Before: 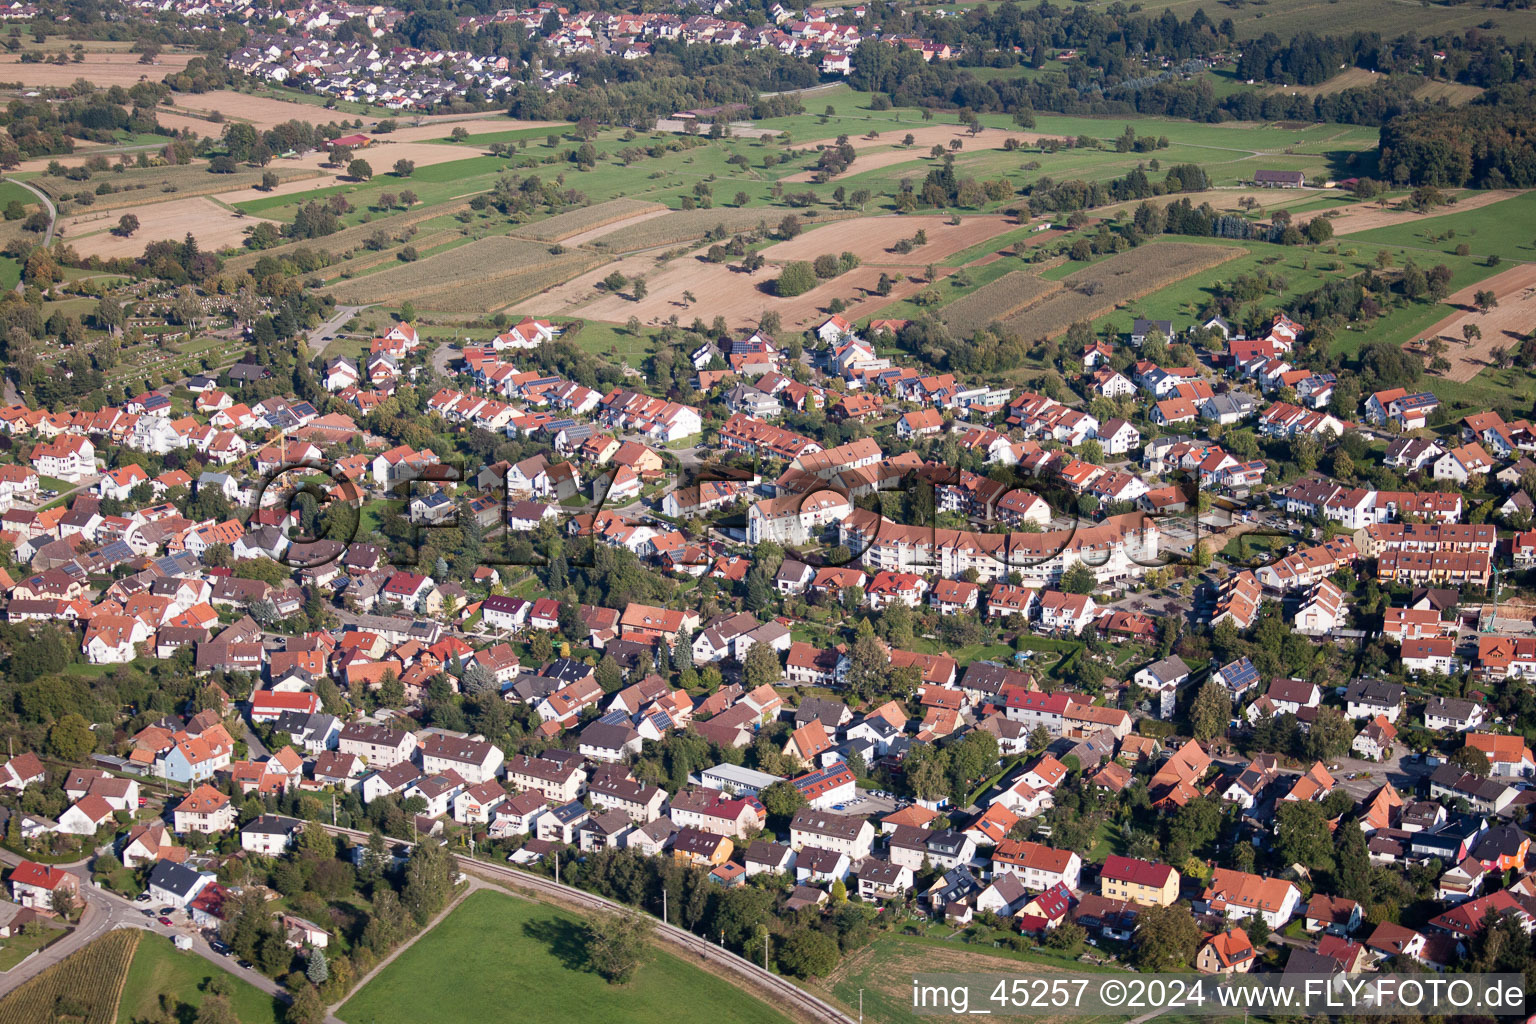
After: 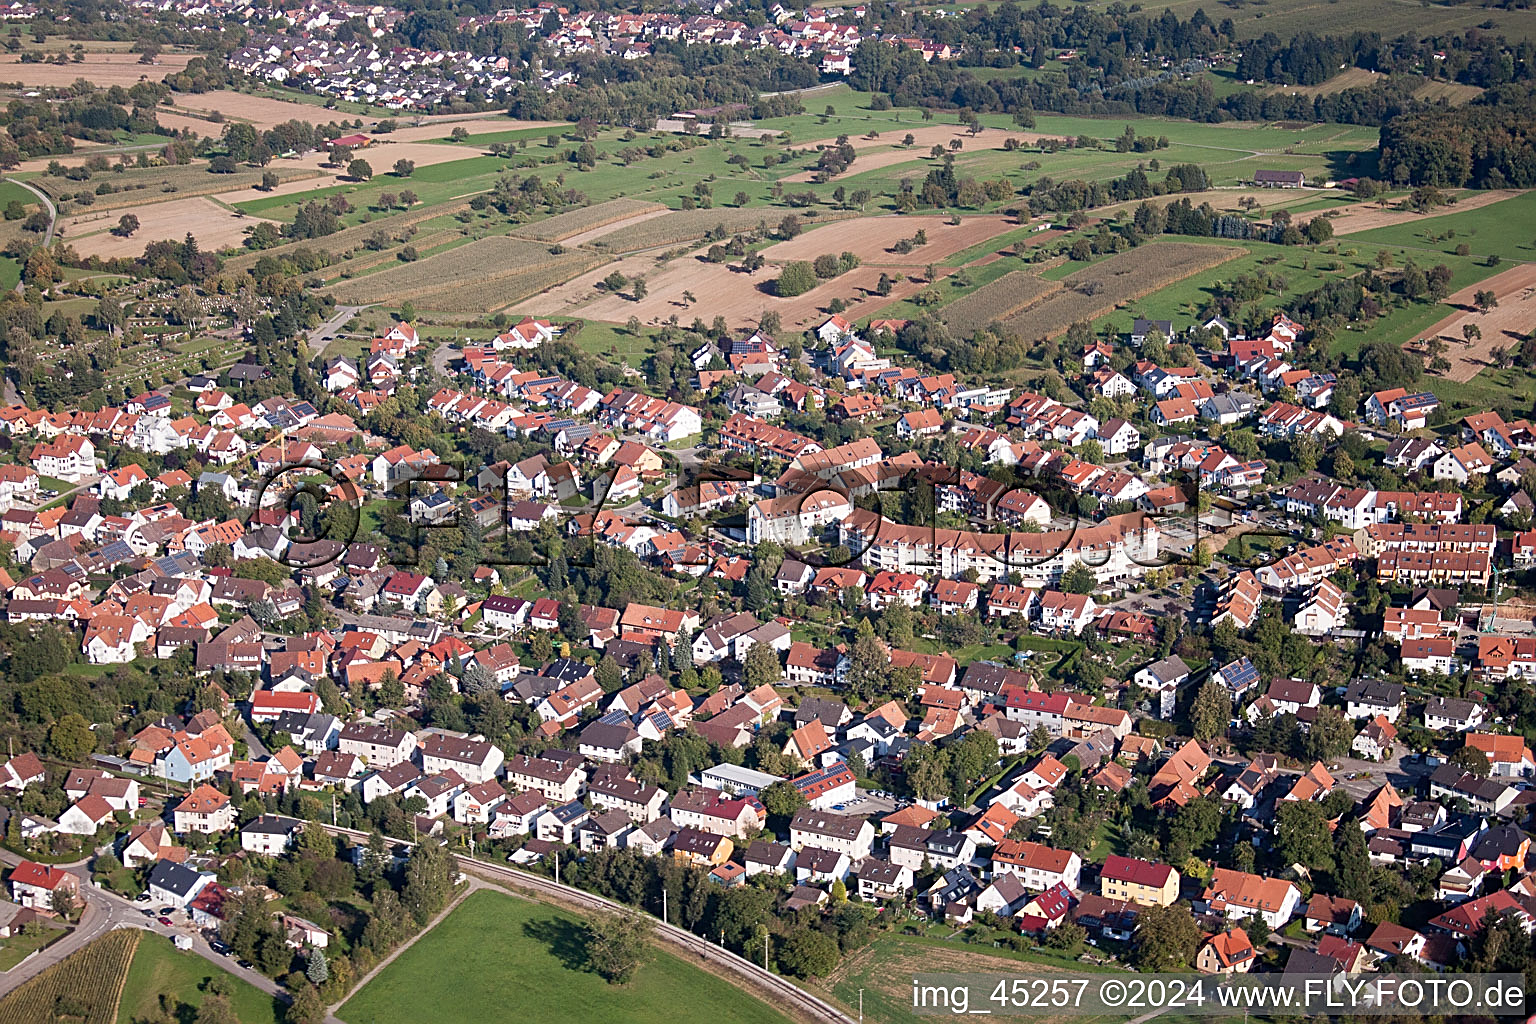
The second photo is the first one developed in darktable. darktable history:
sharpen: amount 0.751
